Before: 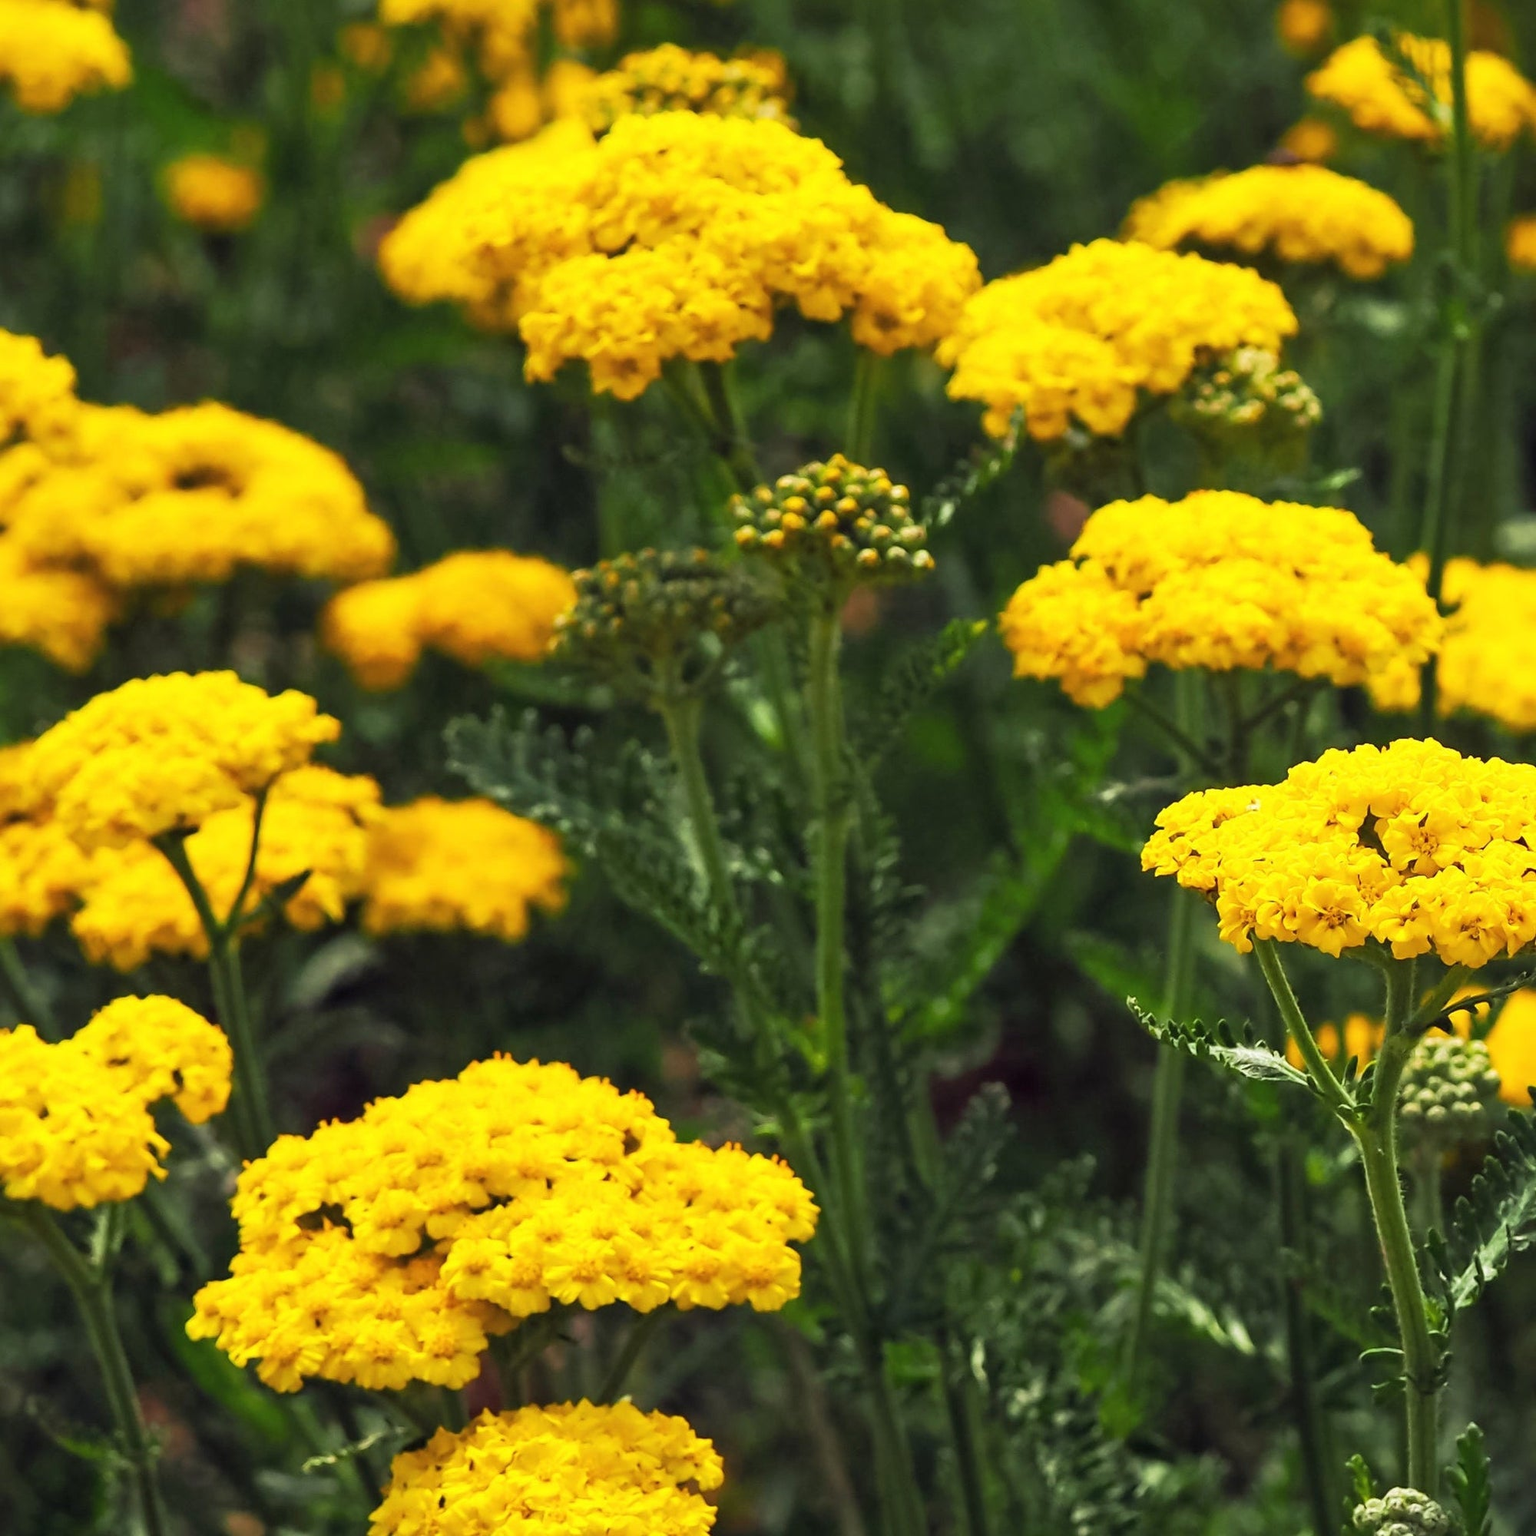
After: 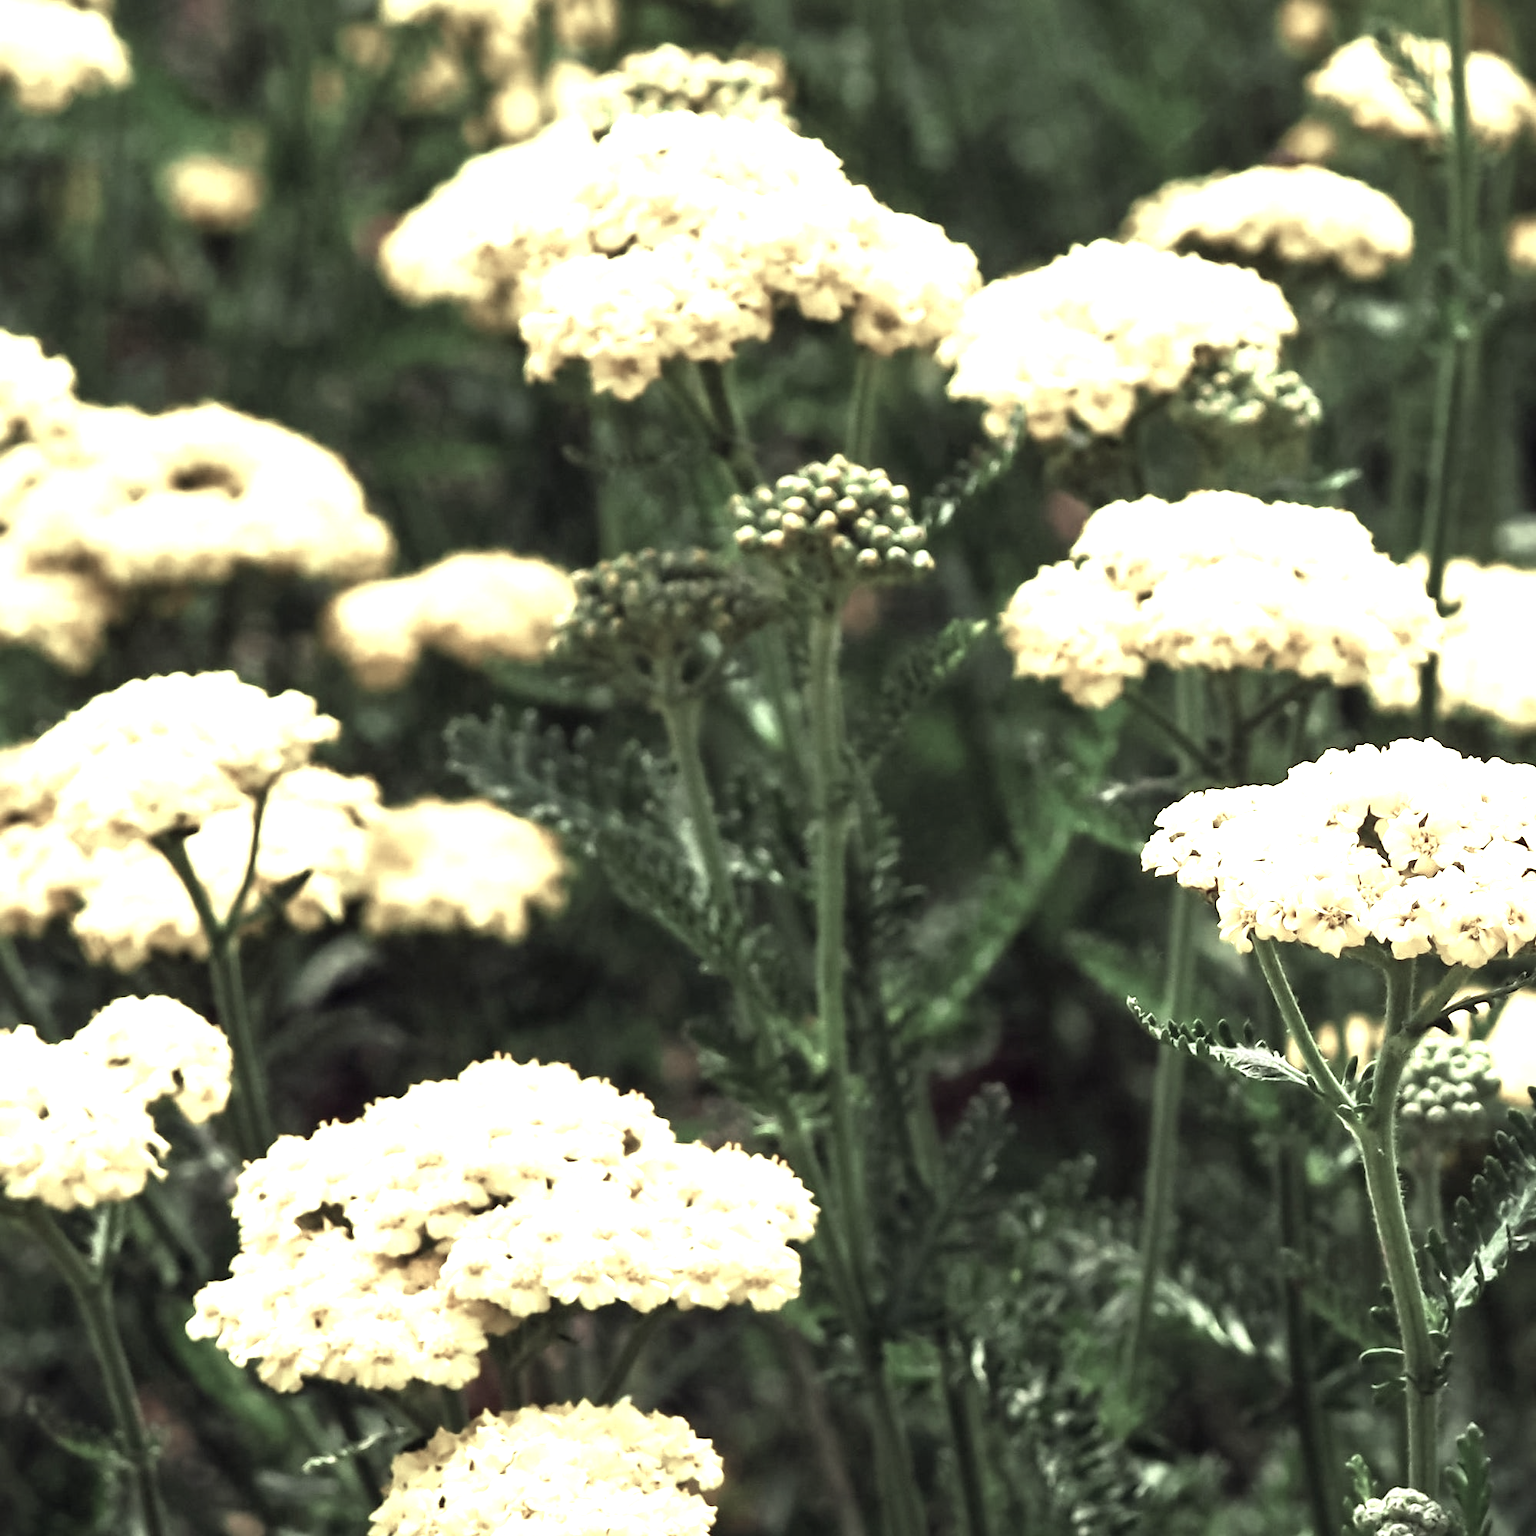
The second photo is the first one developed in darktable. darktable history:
color zones: curves: ch0 [(0.25, 0.667) (0.758, 0.368)]; ch1 [(0.215, 0.245) (0.761, 0.373)]; ch2 [(0.247, 0.554) (0.761, 0.436)]
